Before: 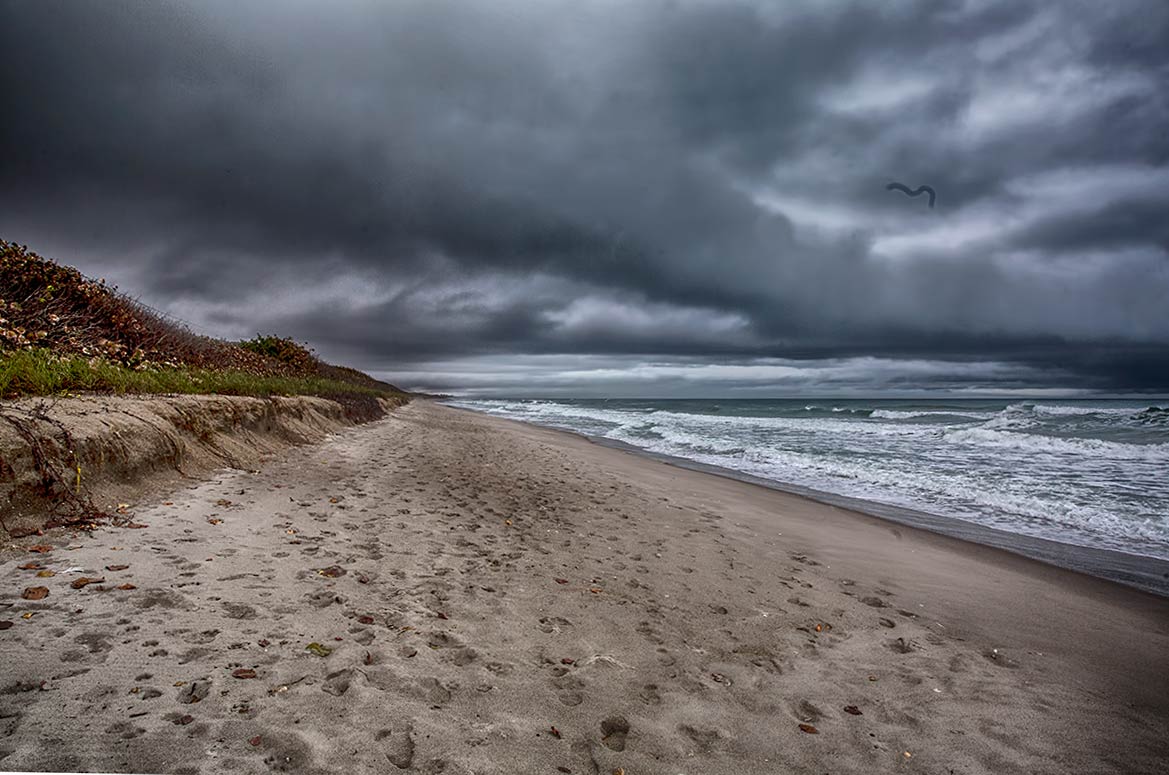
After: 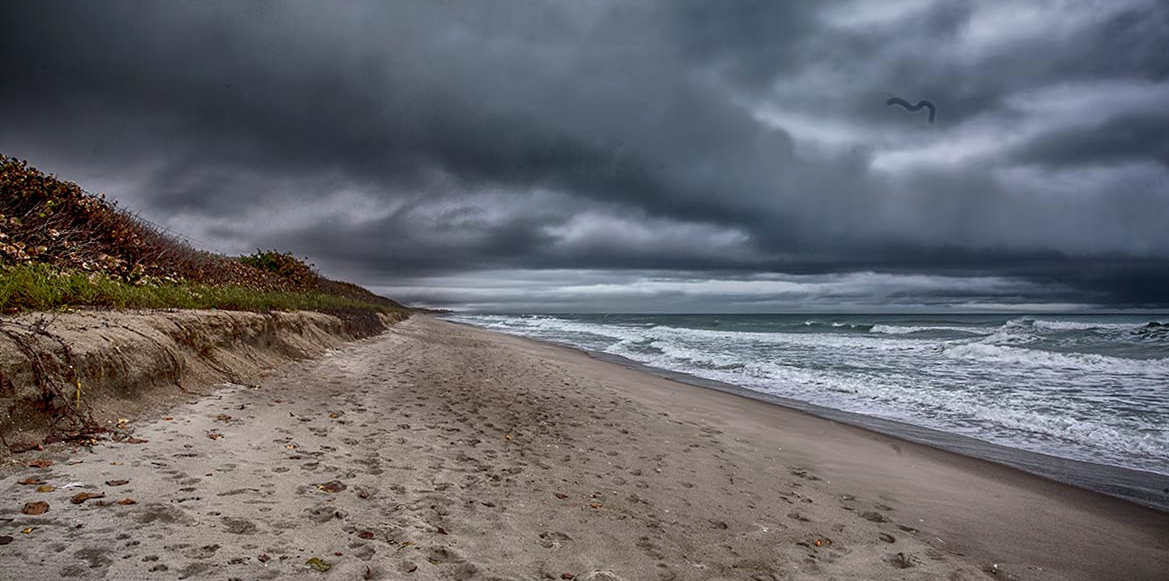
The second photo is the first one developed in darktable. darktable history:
crop: top 11.038%, bottom 13.962%
tone equalizer: on, module defaults
color balance: mode lift, gamma, gain (sRGB)
